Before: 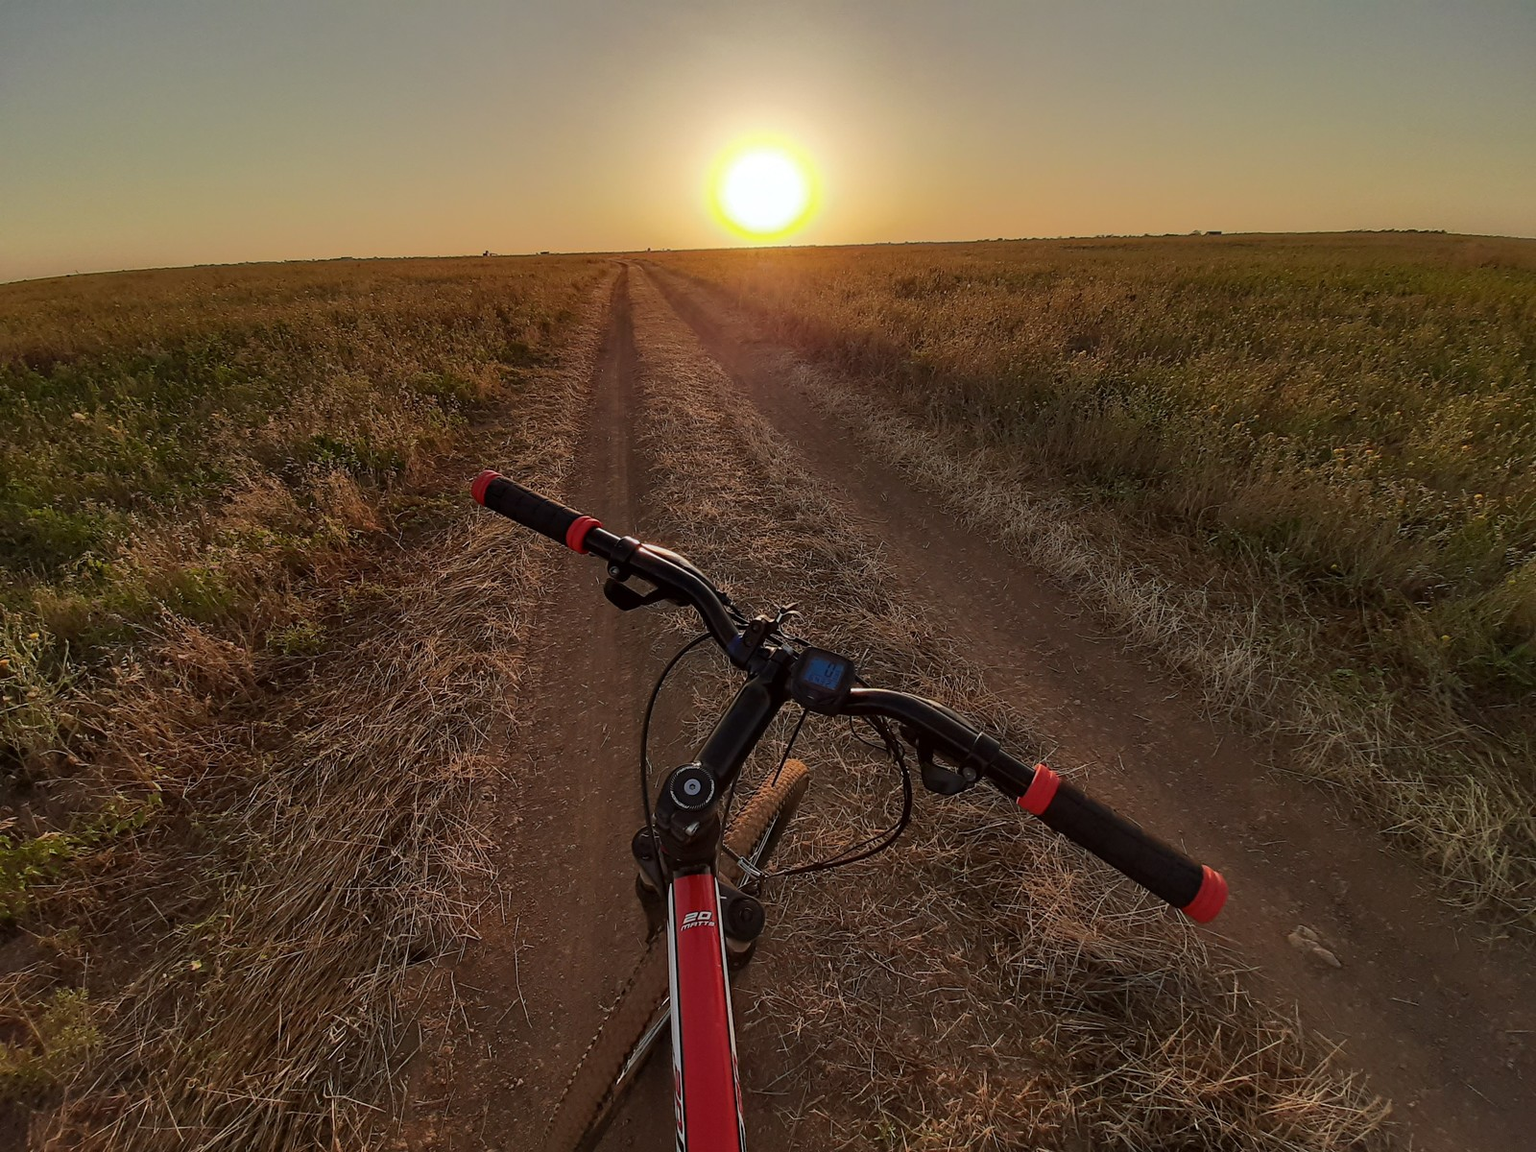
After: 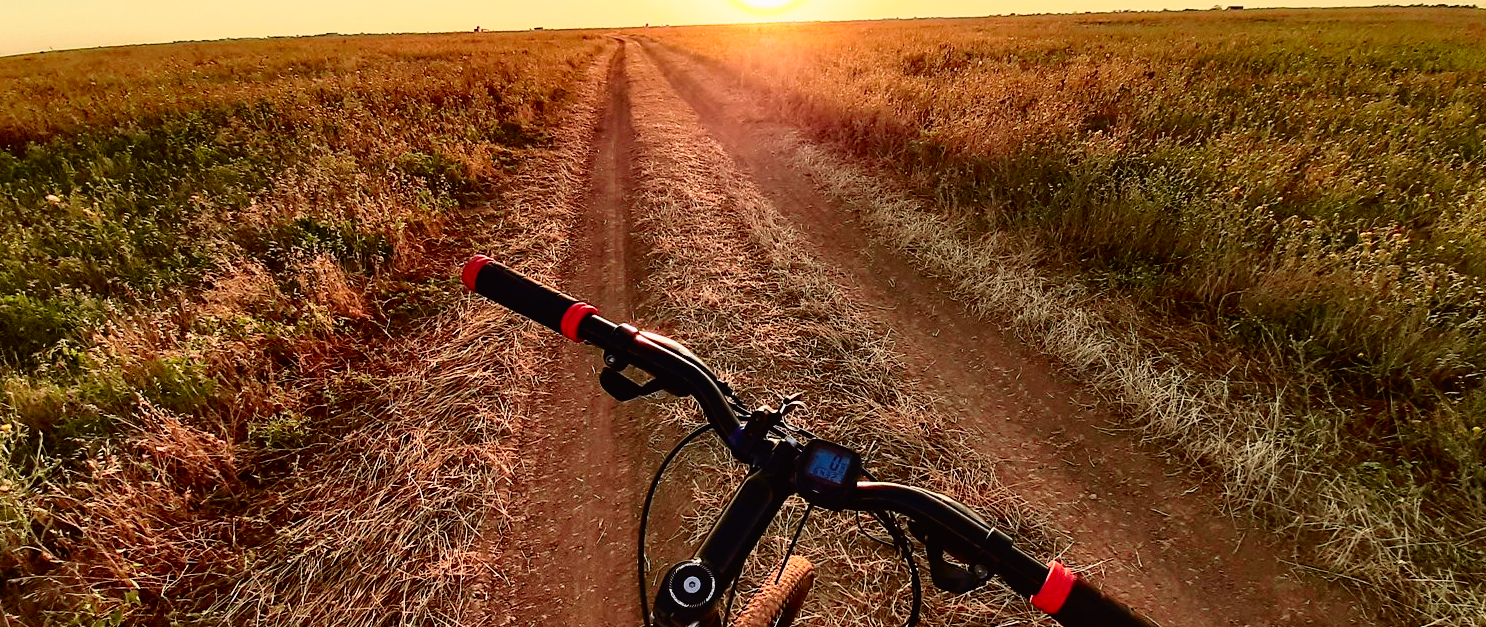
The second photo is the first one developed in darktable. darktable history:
base curve: curves: ch0 [(0, 0) (0.012, 0.01) (0.073, 0.168) (0.31, 0.711) (0.645, 0.957) (1, 1)], preserve colors none
tone curve: curves: ch0 [(0, 0.011) (0.053, 0.026) (0.174, 0.115) (0.416, 0.417) (0.697, 0.758) (0.852, 0.902) (0.991, 0.981)]; ch1 [(0, 0) (0.264, 0.22) (0.407, 0.373) (0.463, 0.457) (0.492, 0.5) (0.512, 0.511) (0.54, 0.543) (0.585, 0.617) (0.659, 0.686) (0.78, 0.8) (1, 1)]; ch2 [(0, 0) (0.438, 0.449) (0.473, 0.469) (0.503, 0.5) (0.523, 0.534) (0.562, 0.591) (0.612, 0.627) (0.701, 0.707) (1, 1)], color space Lab, independent channels, preserve colors none
crop: left 1.835%, top 19.653%, right 5.232%, bottom 28.043%
